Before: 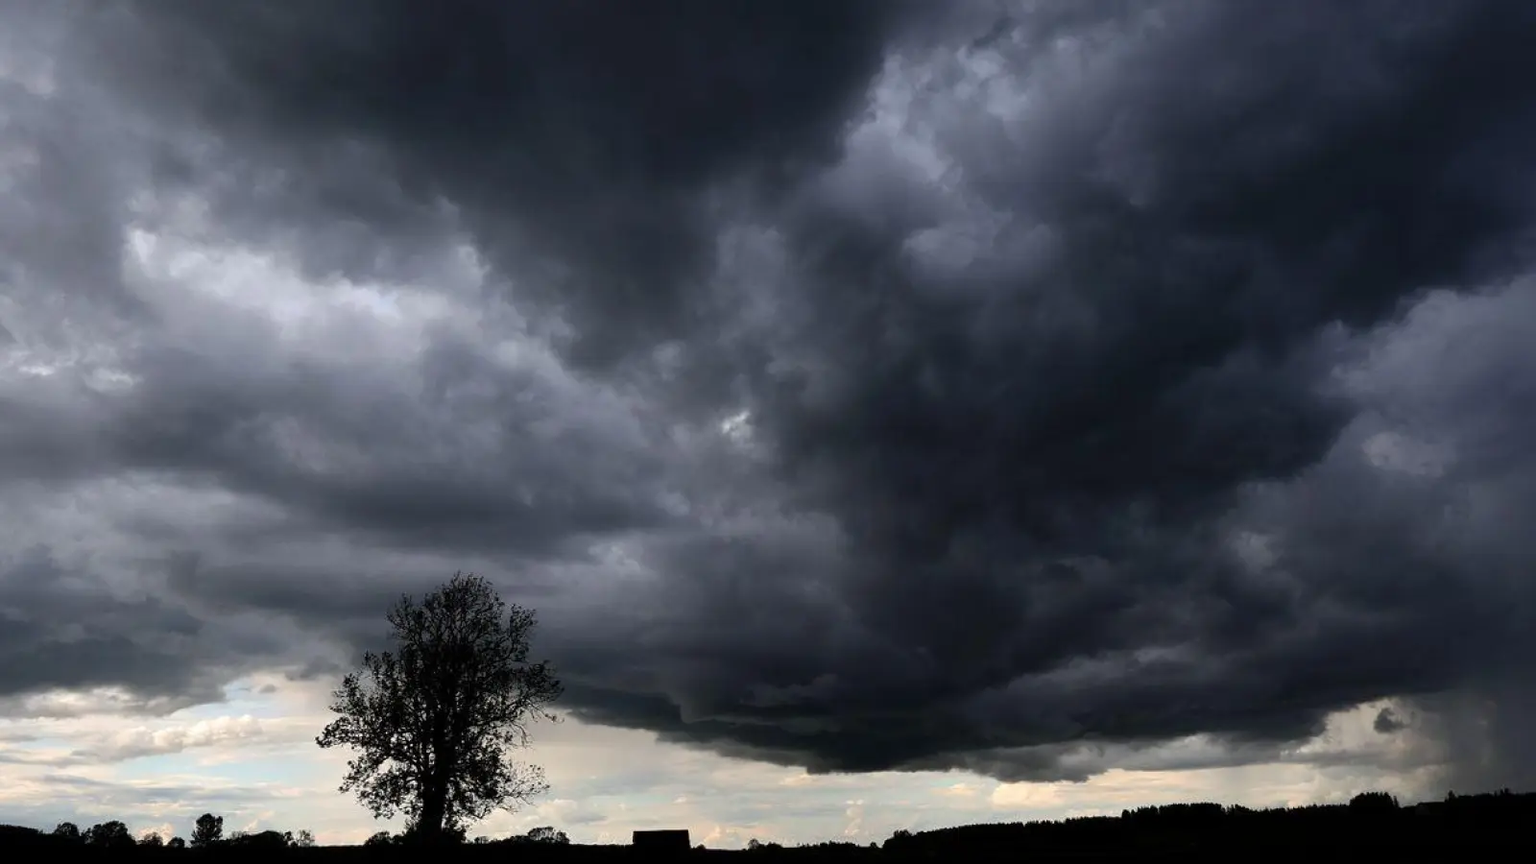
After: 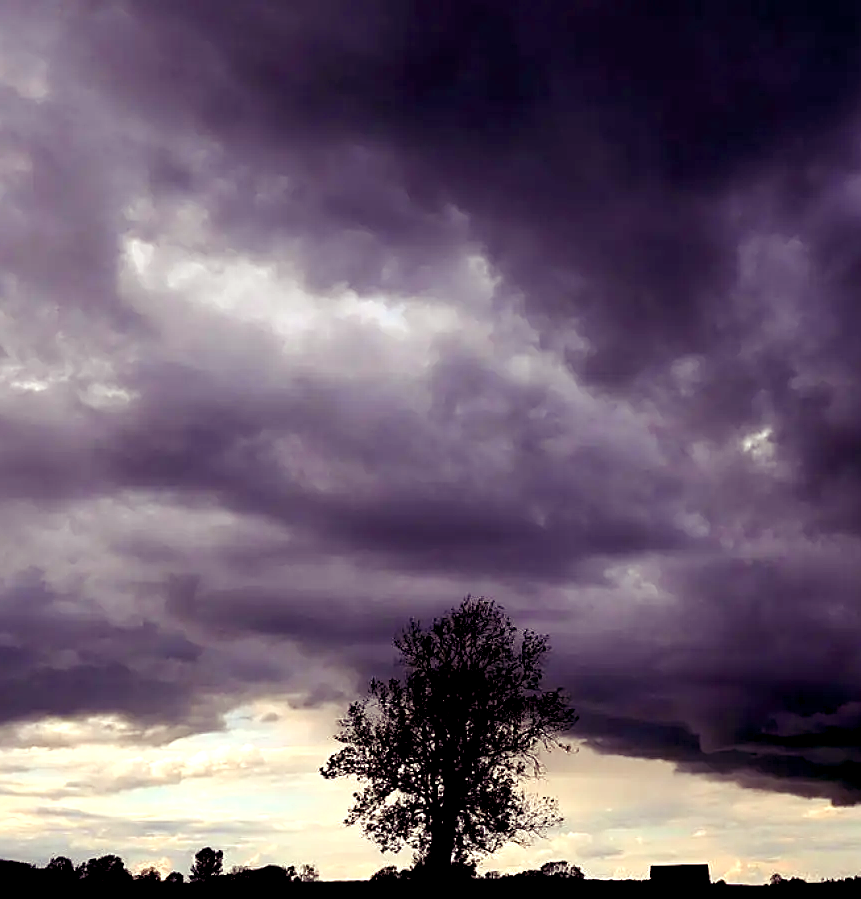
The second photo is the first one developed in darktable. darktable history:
sharpen: on, module defaults
crop: left 0.587%, right 45.588%, bottom 0.086%
color balance rgb: shadows lift › luminance -21.66%, shadows lift › chroma 8.98%, shadows lift › hue 283.37°, power › chroma 1.55%, power › hue 25.59°, highlights gain › luminance 6.08%, highlights gain › chroma 2.55%, highlights gain › hue 90°, global offset › luminance -0.87%, perceptual saturation grading › global saturation 27.49%, perceptual saturation grading › highlights -28.39%, perceptual saturation grading › mid-tones 15.22%, perceptual saturation grading › shadows 33.98%, perceptual brilliance grading › highlights 10%, perceptual brilliance grading › mid-tones 5%
